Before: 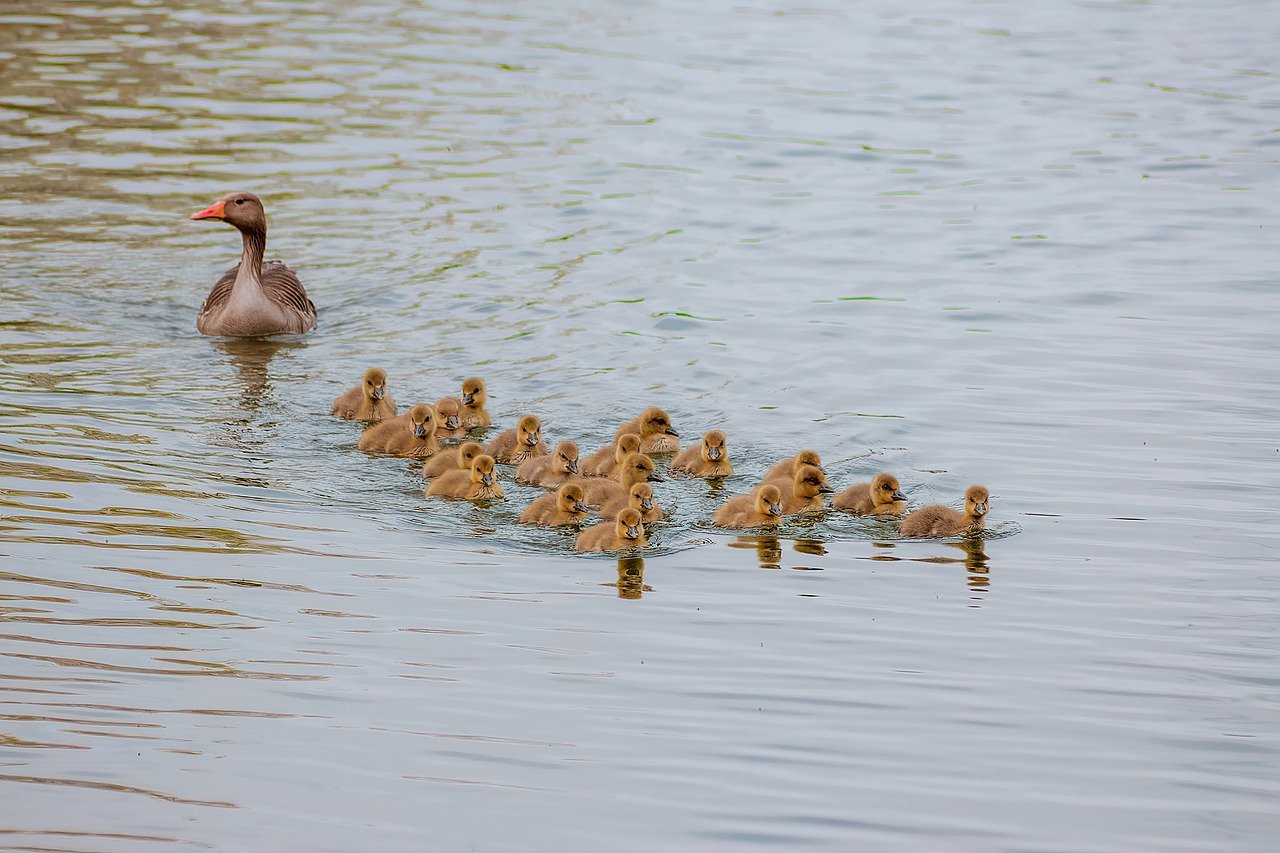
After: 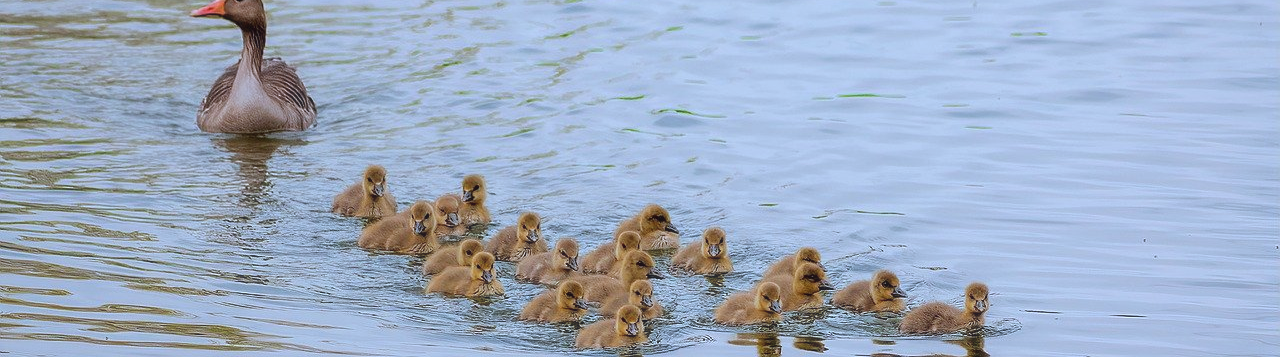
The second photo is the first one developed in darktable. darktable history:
white balance: red 0.926, green 1.003, blue 1.133
crop and rotate: top 23.84%, bottom 34.294%
haze removal: strength -0.05
